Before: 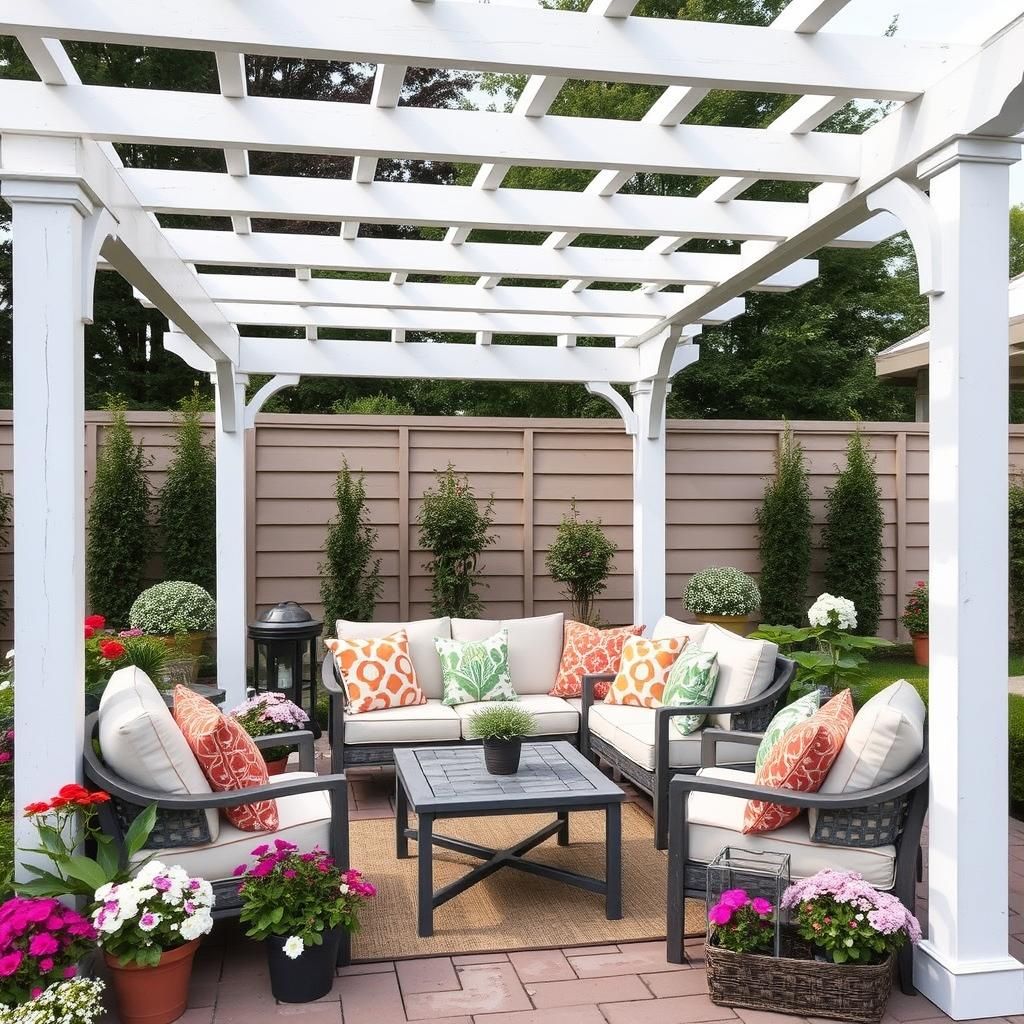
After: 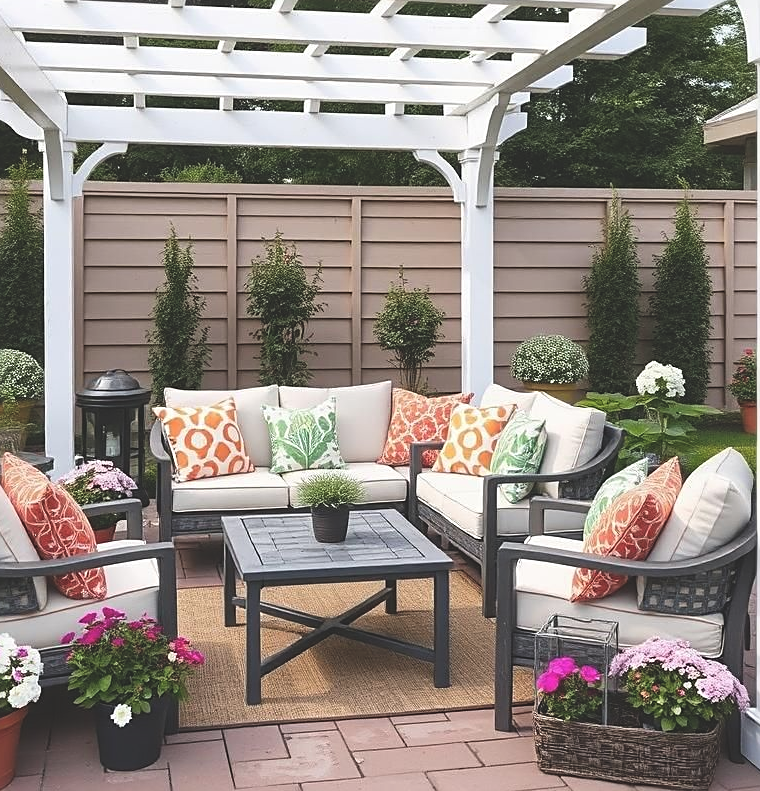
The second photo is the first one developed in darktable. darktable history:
exposure: black level correction -0.022, exposure -0.032 EV, compensate highlight preservation false
crop: left 16.849%, top 22.698%, right 8.9%
sharpen: amount 0.493
